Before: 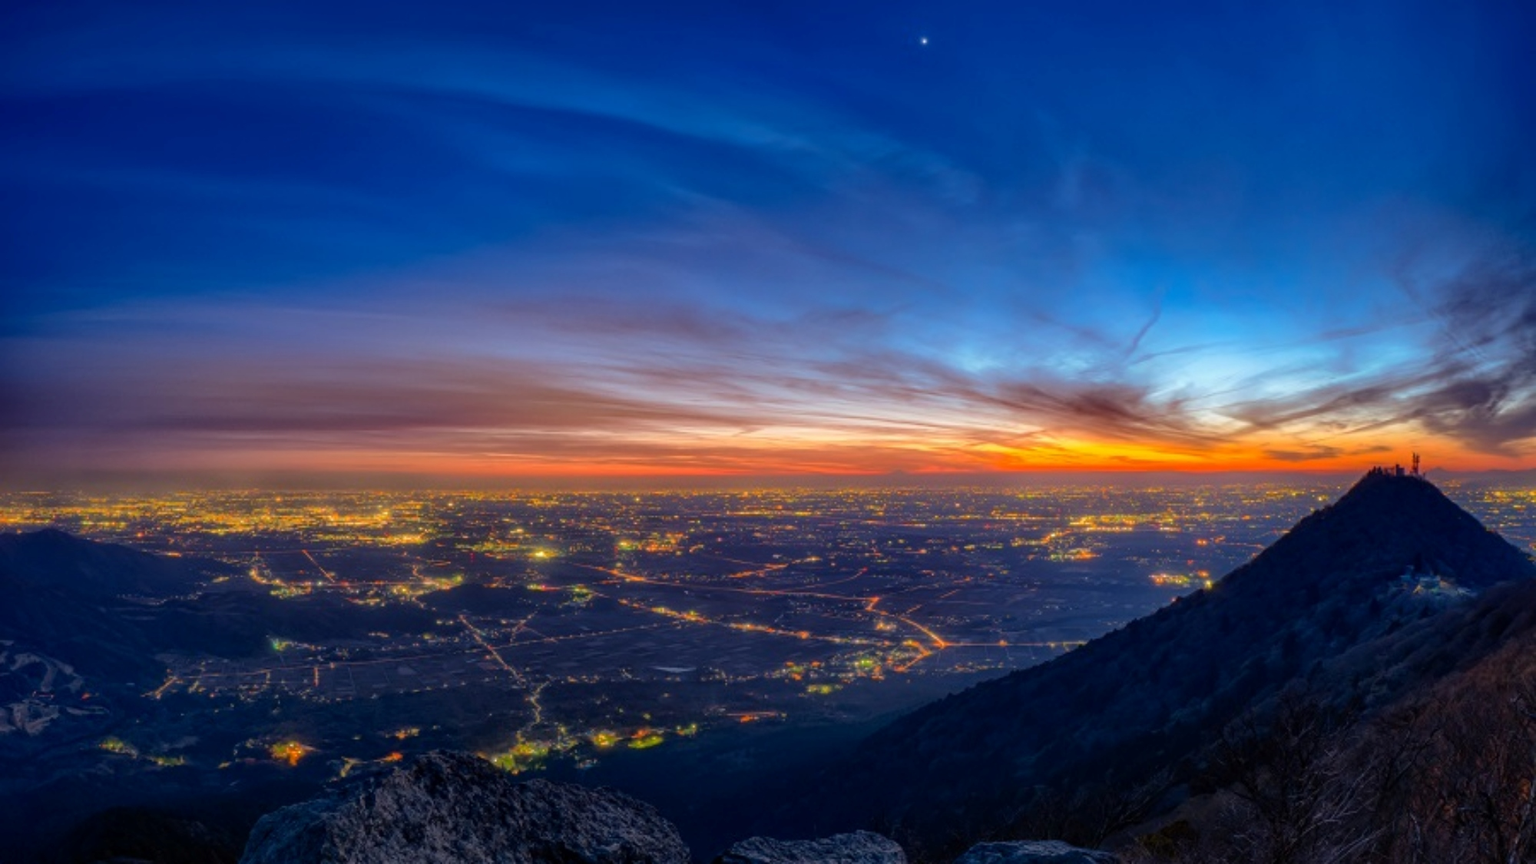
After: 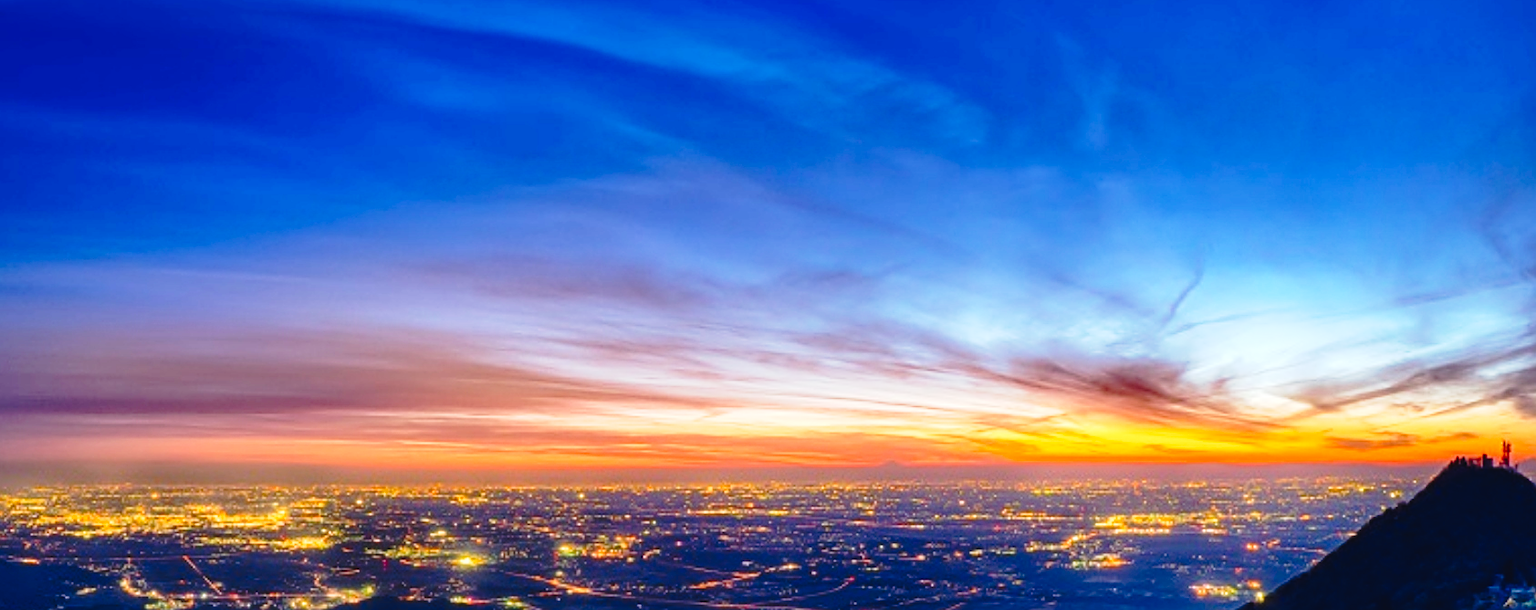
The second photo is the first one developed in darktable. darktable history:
crop and rotate: left 9.675%, top 9.521%, right 6.16%, bottom 30.973%
tone curve: curves: ch0 [(0, 0.032) (0.078, 0.052) (0.236, 0.168) (0.43, 0.472) (0.508, 0.566) (0.66, 0.754) (0.79, 0.883) (0.994, 0.974)]; ch1 [(0, 0) (0.161, 0.092) (0.35, 0.33) (0.379, 0.401) (0.456, 0.456) (0.508, 0.501) (0.547, 0.531) (0.573, 0.563) (0.625, 0.602) (0.718, 0.734) (1, 1)]; ch2 [(0, 0) (0.369, 0.427) (0.44, 0.434) (0.502, 0.501) (0.54, 0.537) (0.586, 0.59) (0.621, 0.604) (1, 1)], preserve colors none
exposure: exposure 0.556 EV, compensate exposure bias true, compensate highlight preservation false
sharpen: on, module defaults
